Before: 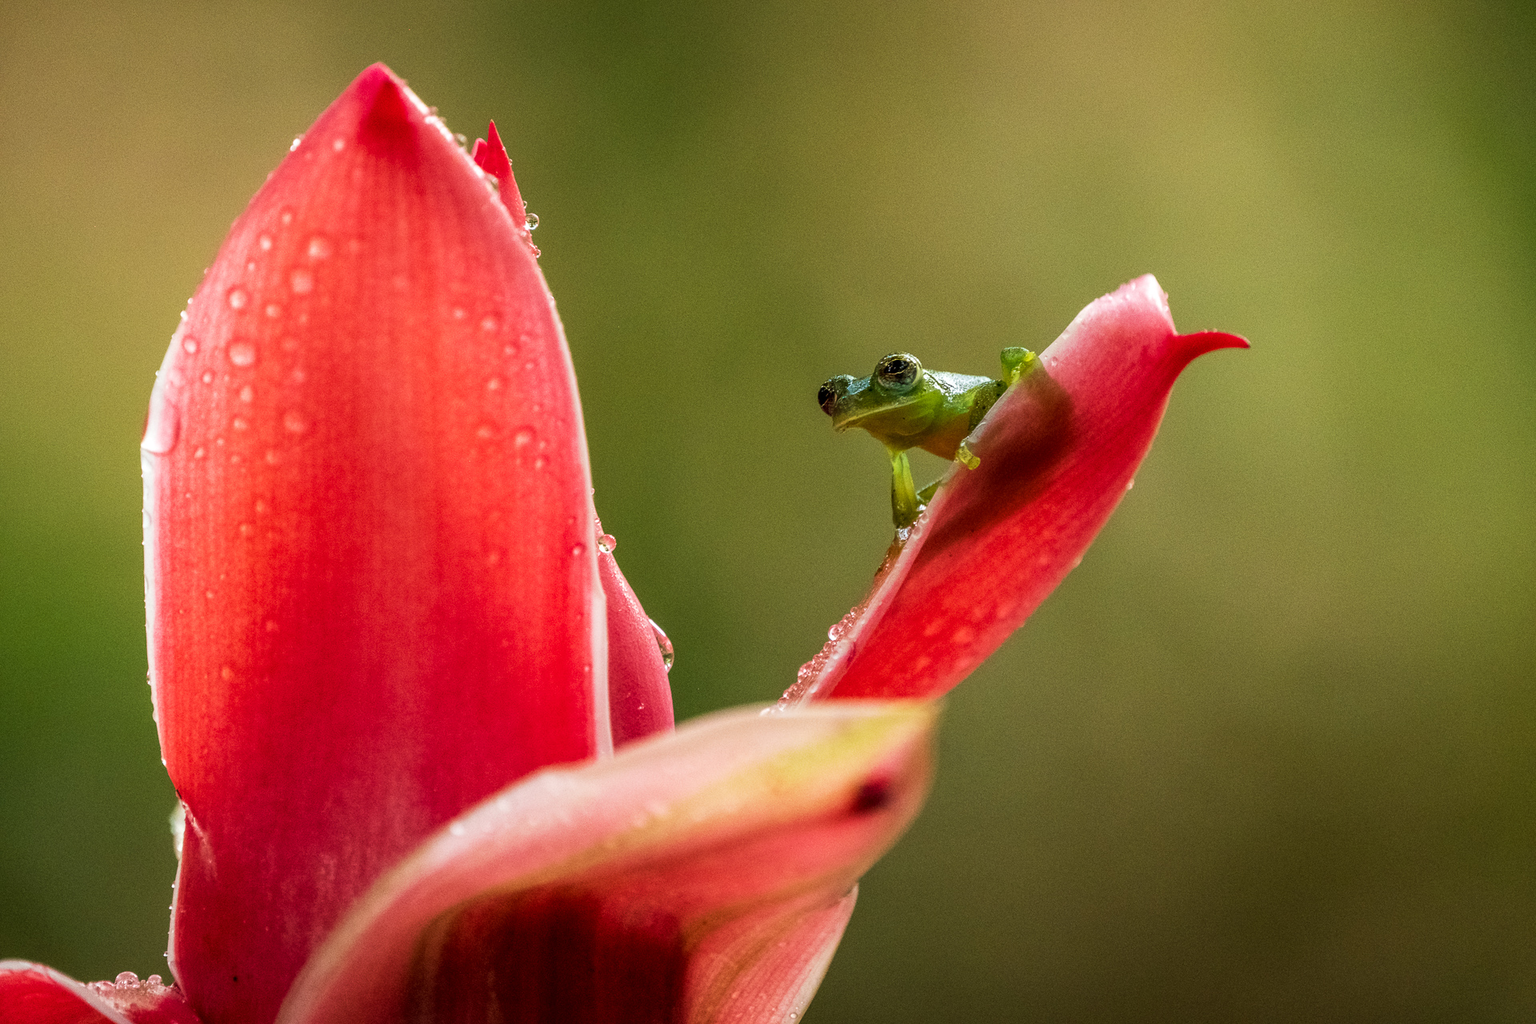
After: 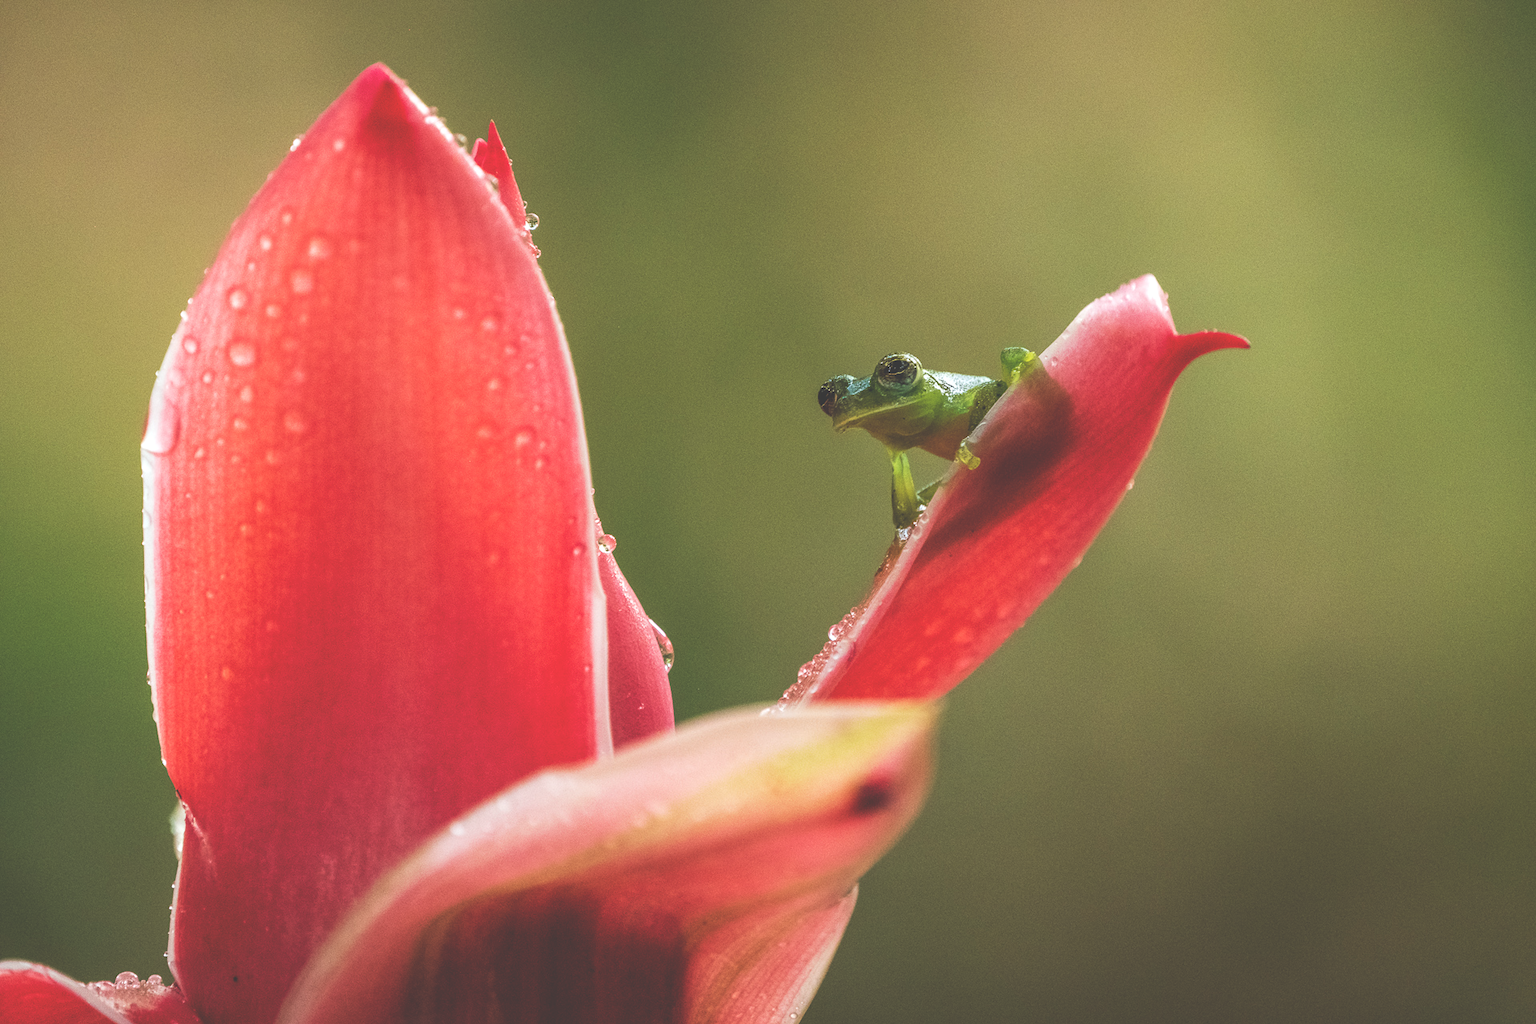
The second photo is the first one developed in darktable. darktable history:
white balance: red 0.986, blue 1.01
exposure: black level correction -0.041, exposure 0.064 EV, compensate highlight preservation false
